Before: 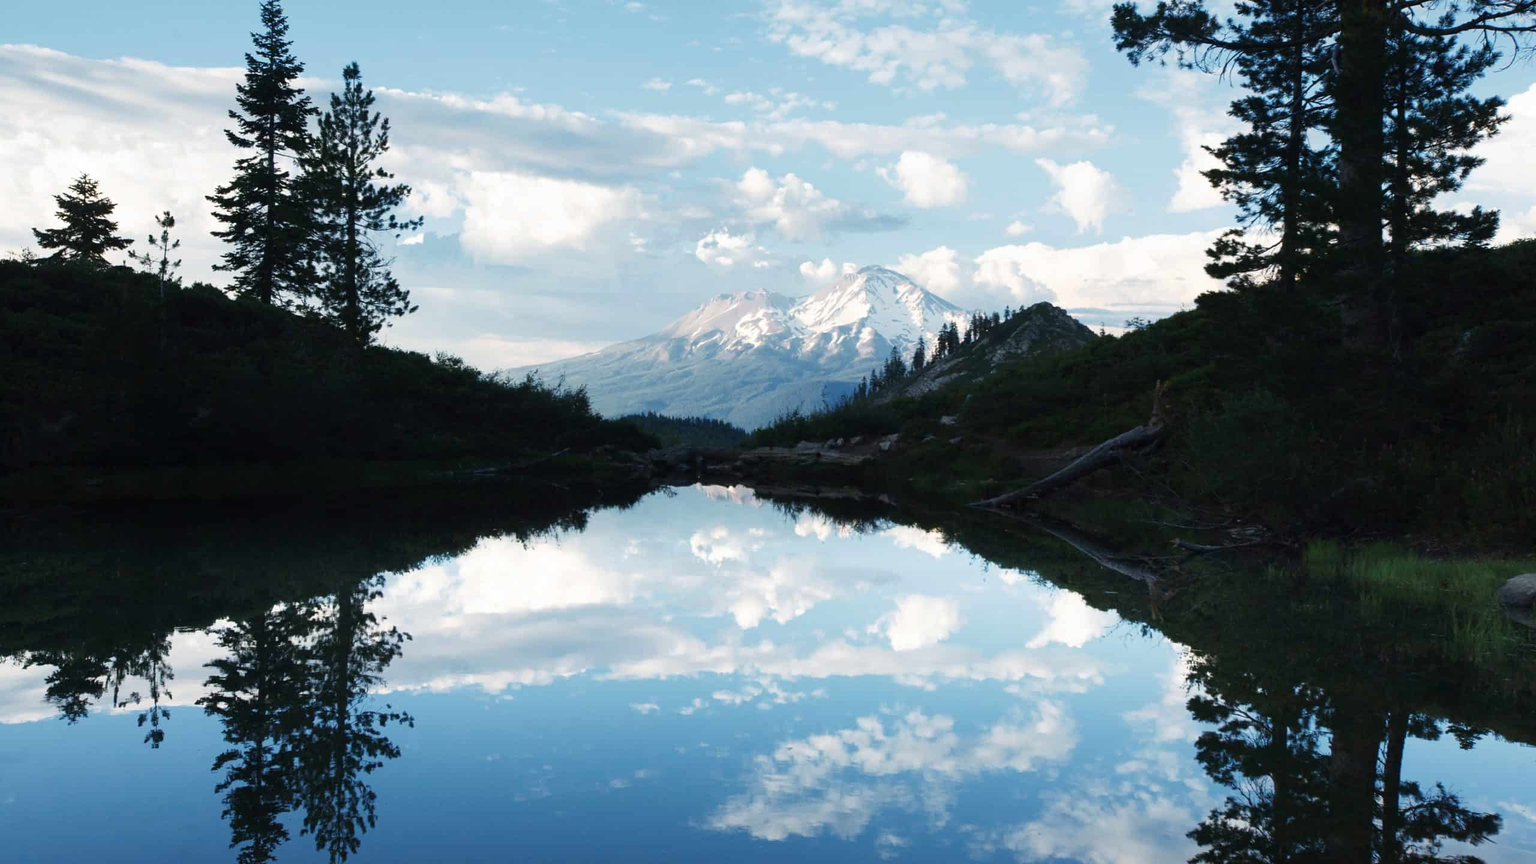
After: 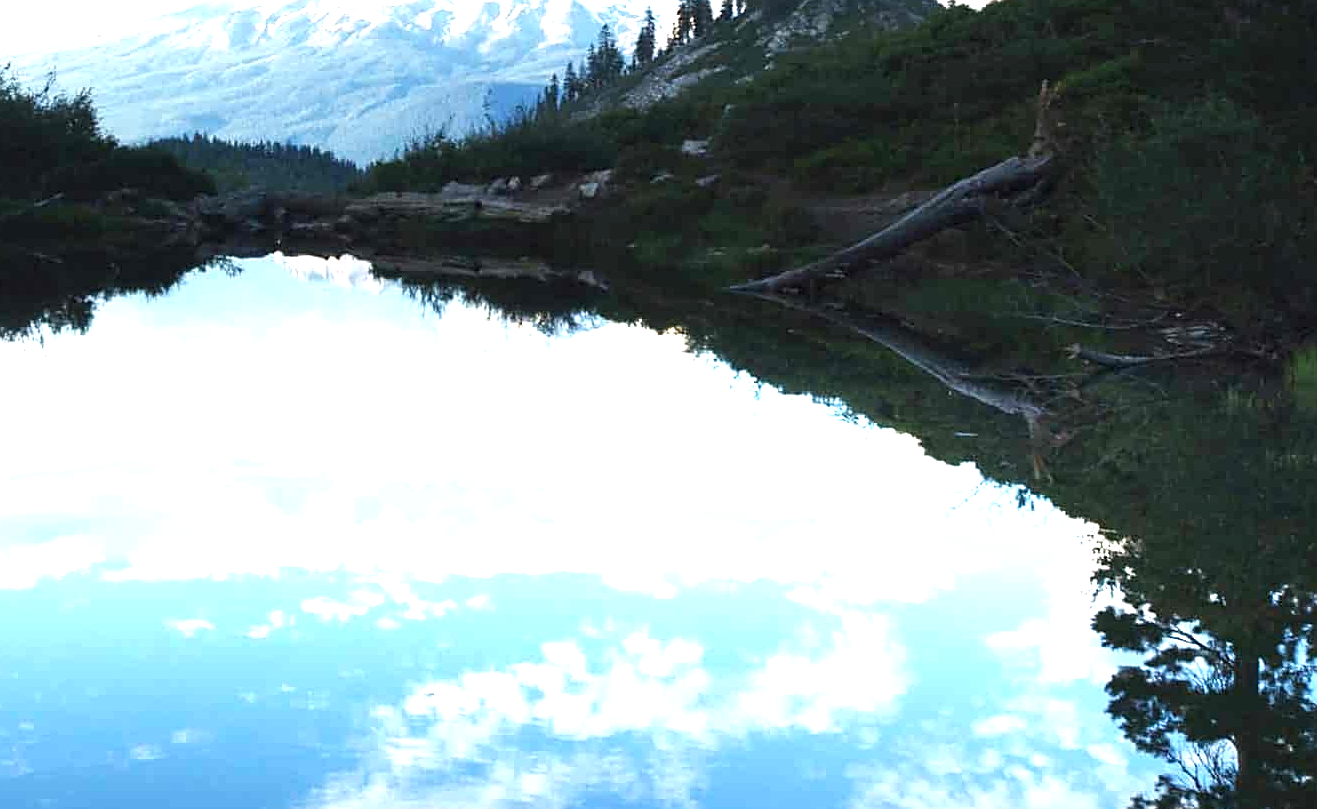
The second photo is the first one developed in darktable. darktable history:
crop: left 34.631%, top 38.44%, right 13.89%, bottom 5.37%
shadows and highlights: shadows 12.36, white point adjustment 1.28, highlights -1.59, soften with gaussian
sharpen: on, module defaults
exposure: black level correction 0, exposure 1.196 EV, compensate highlight preservation false
